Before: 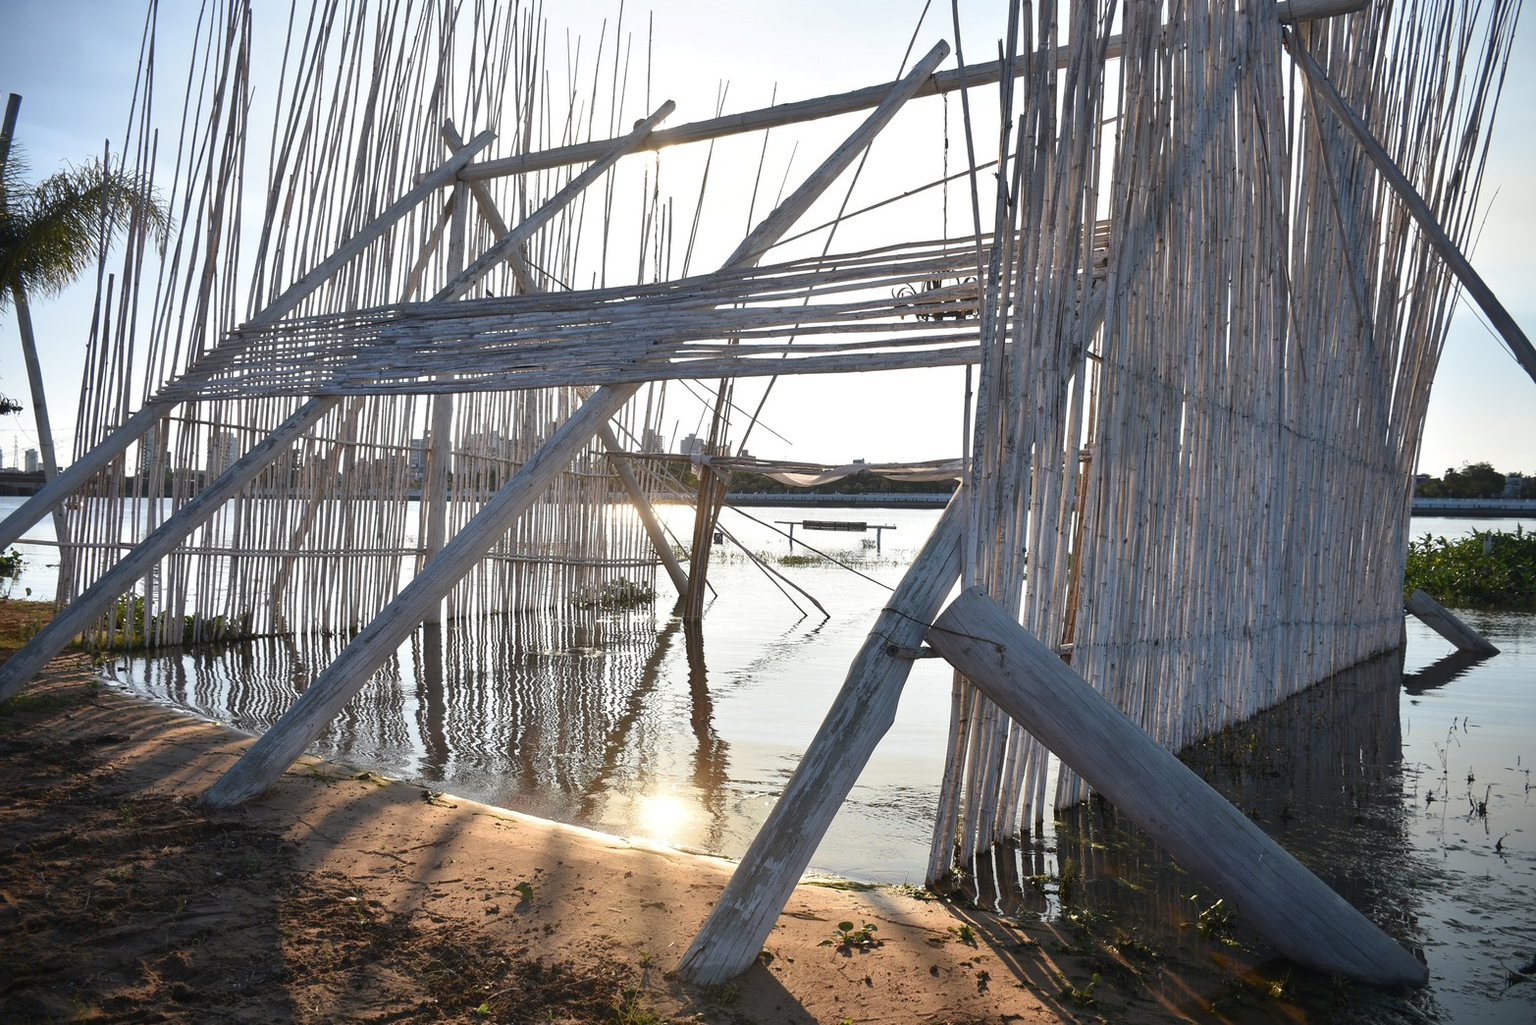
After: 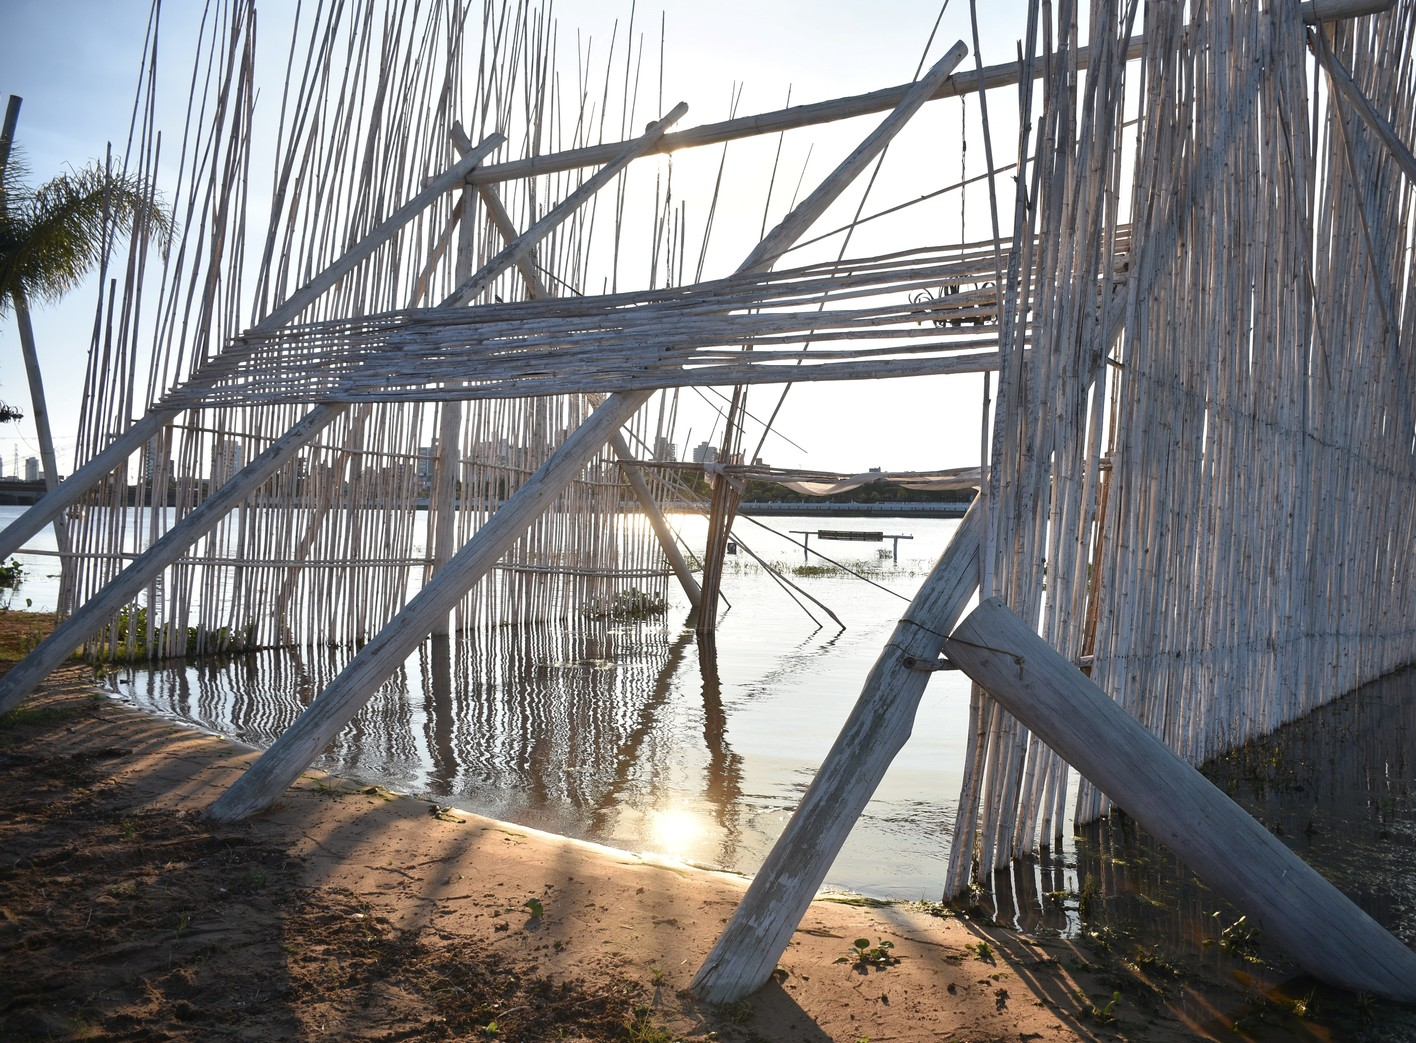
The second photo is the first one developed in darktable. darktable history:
crop: right 9.487%, bottom 0.036%
